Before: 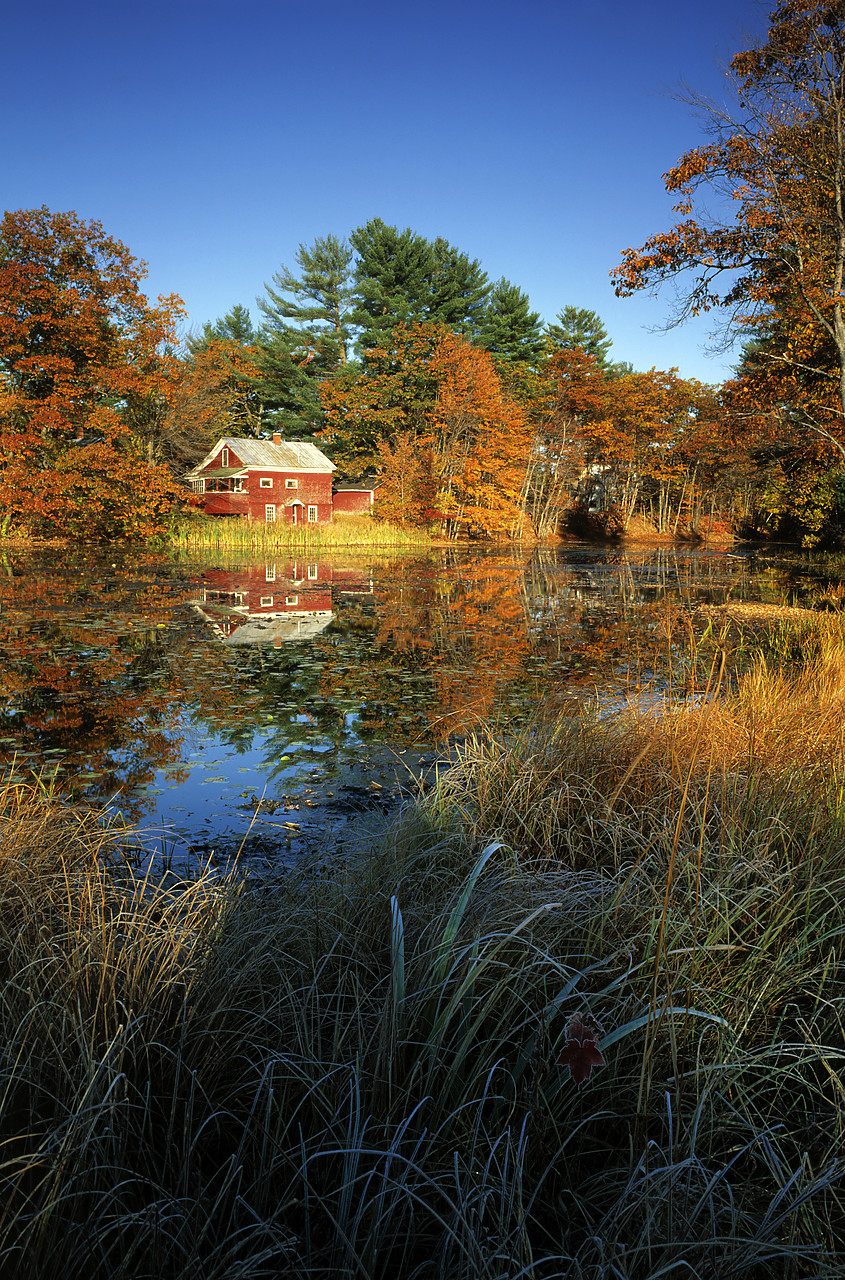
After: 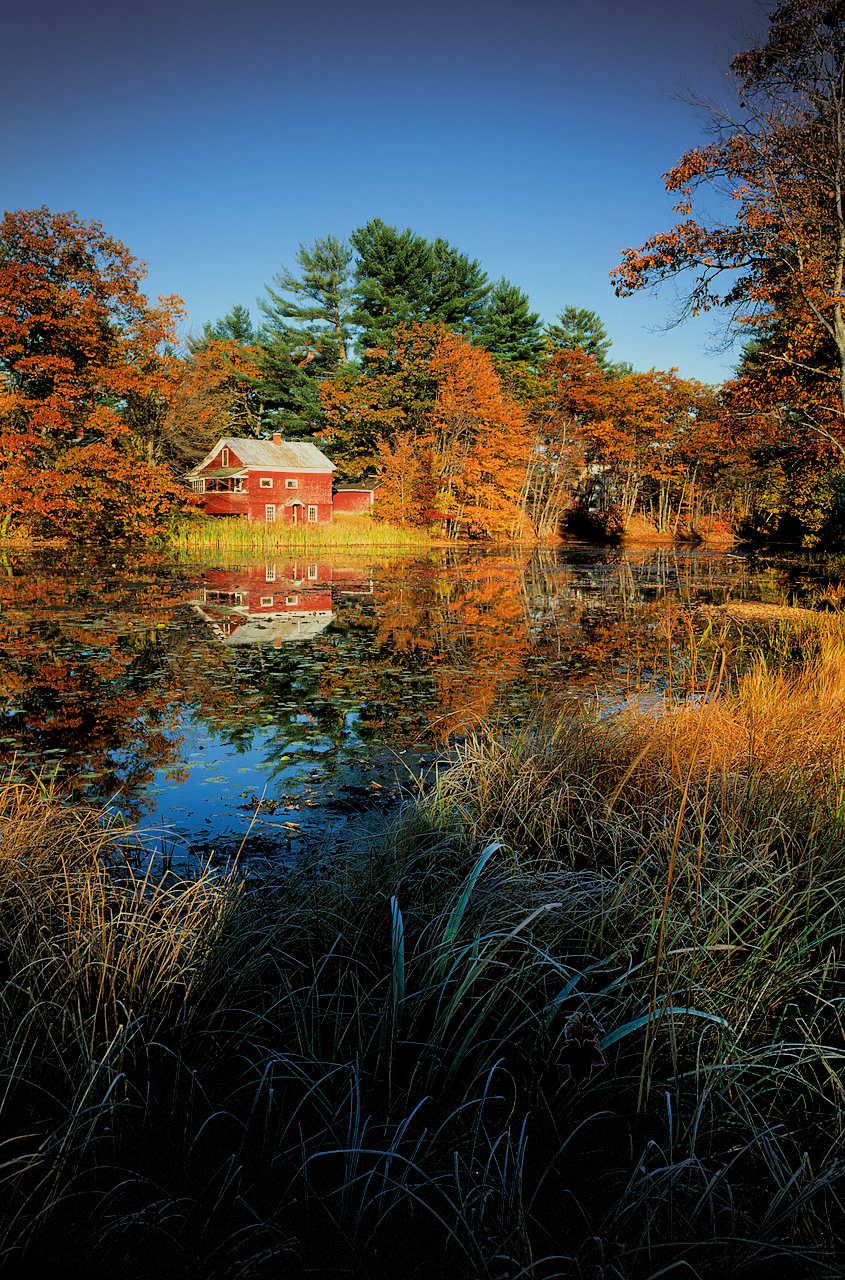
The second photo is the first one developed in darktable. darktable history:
filmic rgb: middle gray luminance 28.8%, black relative exposure -10.39 EV, white relative exposure 5.49 EV, target black luminance 0%, hardness 3.95, latitude 1.59%, contrast 1.128, highlights saturation mix 4.05%, shadows ↔ highlights balance 15.78%
vignetting: fall-off start 100.94%, width/height ratio 1.304, dithering 8-bit output, unbound false
